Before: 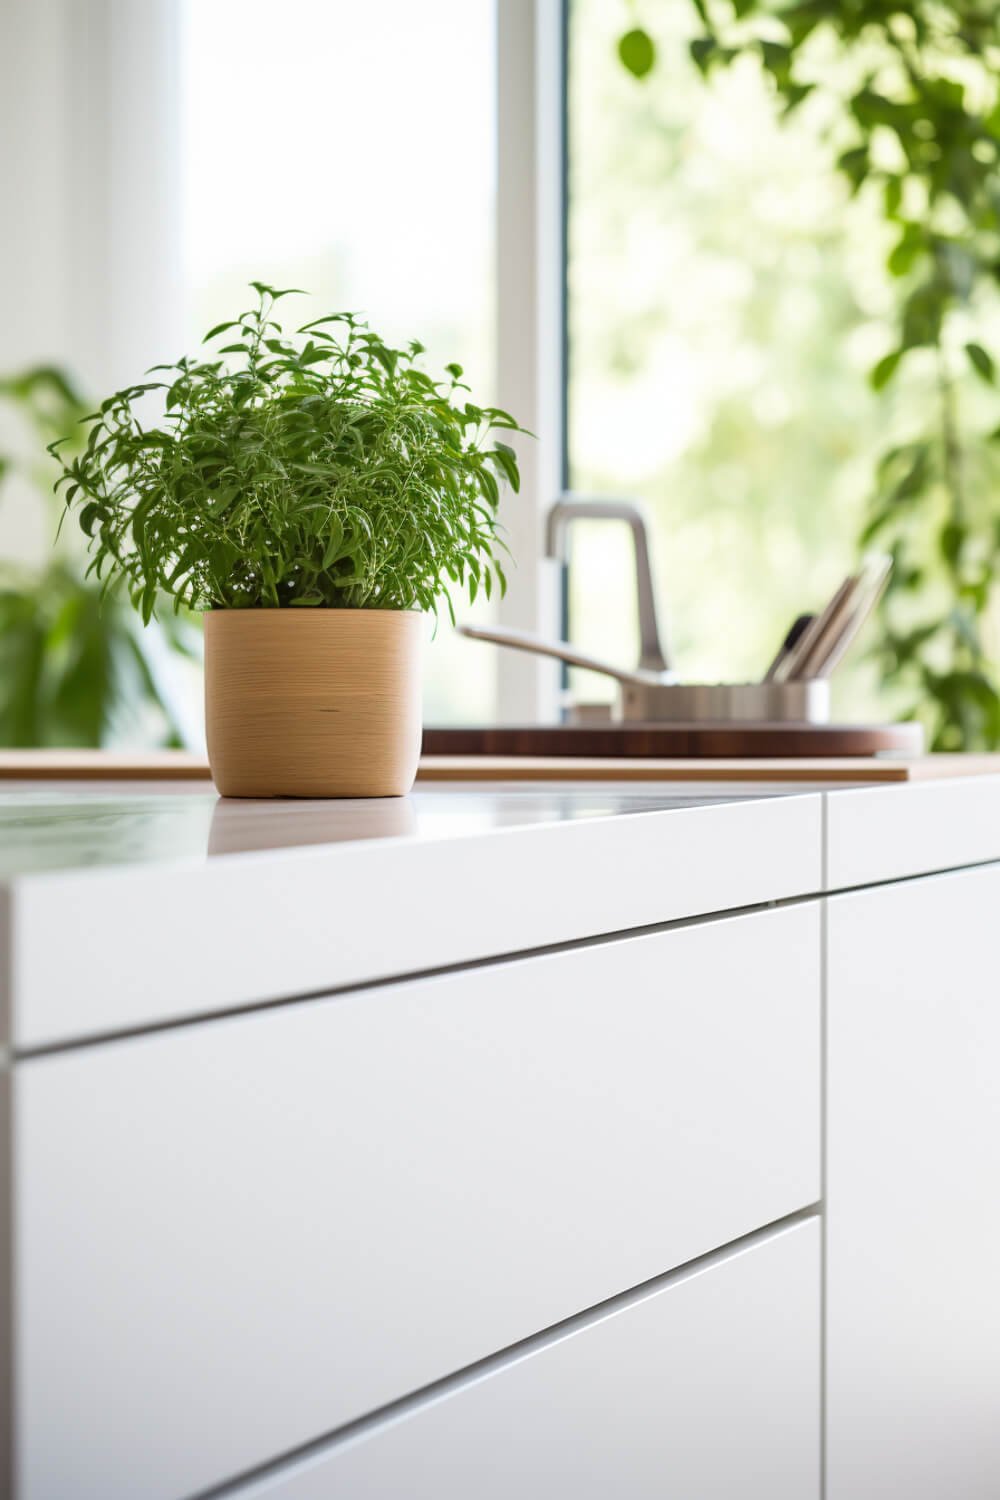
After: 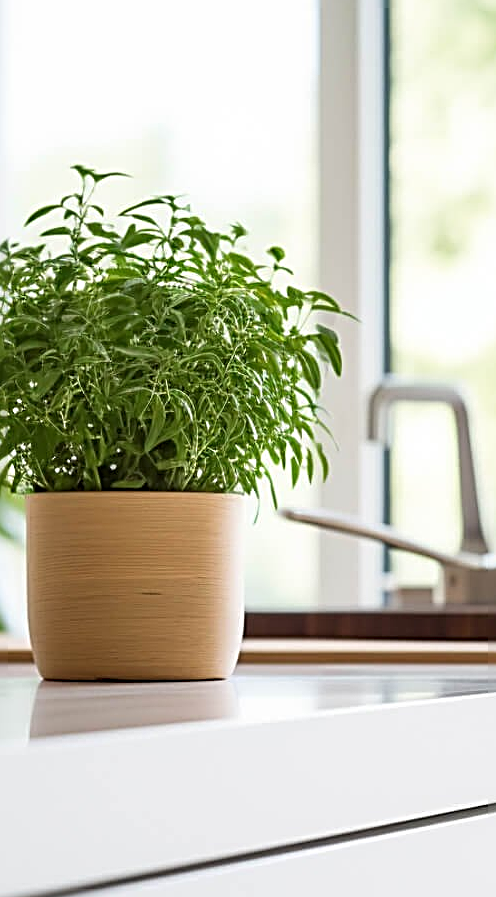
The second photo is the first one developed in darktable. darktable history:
crop: left 17.819%, top 7.821%, right 32.568%, bottom 32.331%
sharpen: radius 3.07, amount 0.76
